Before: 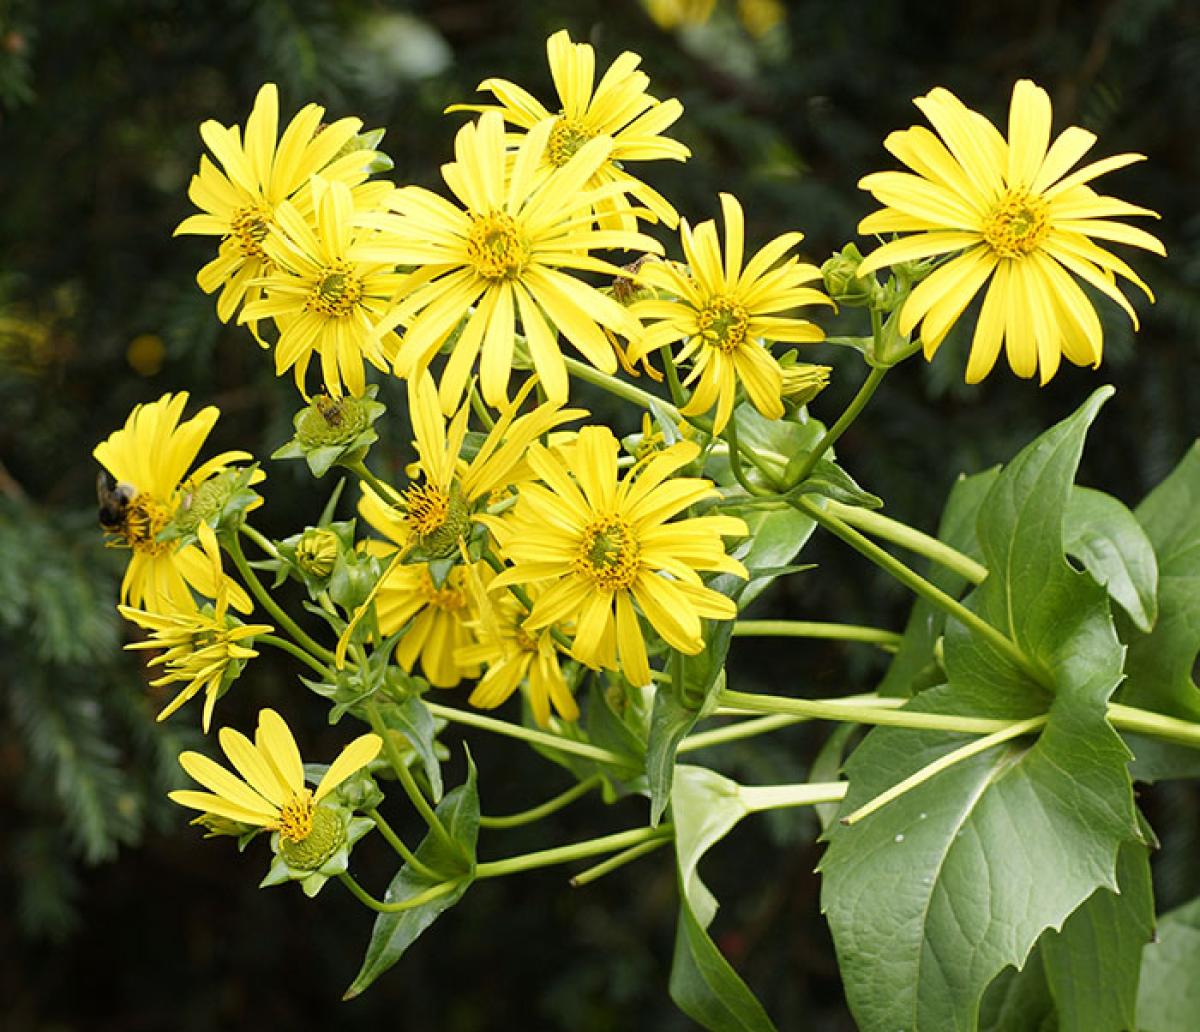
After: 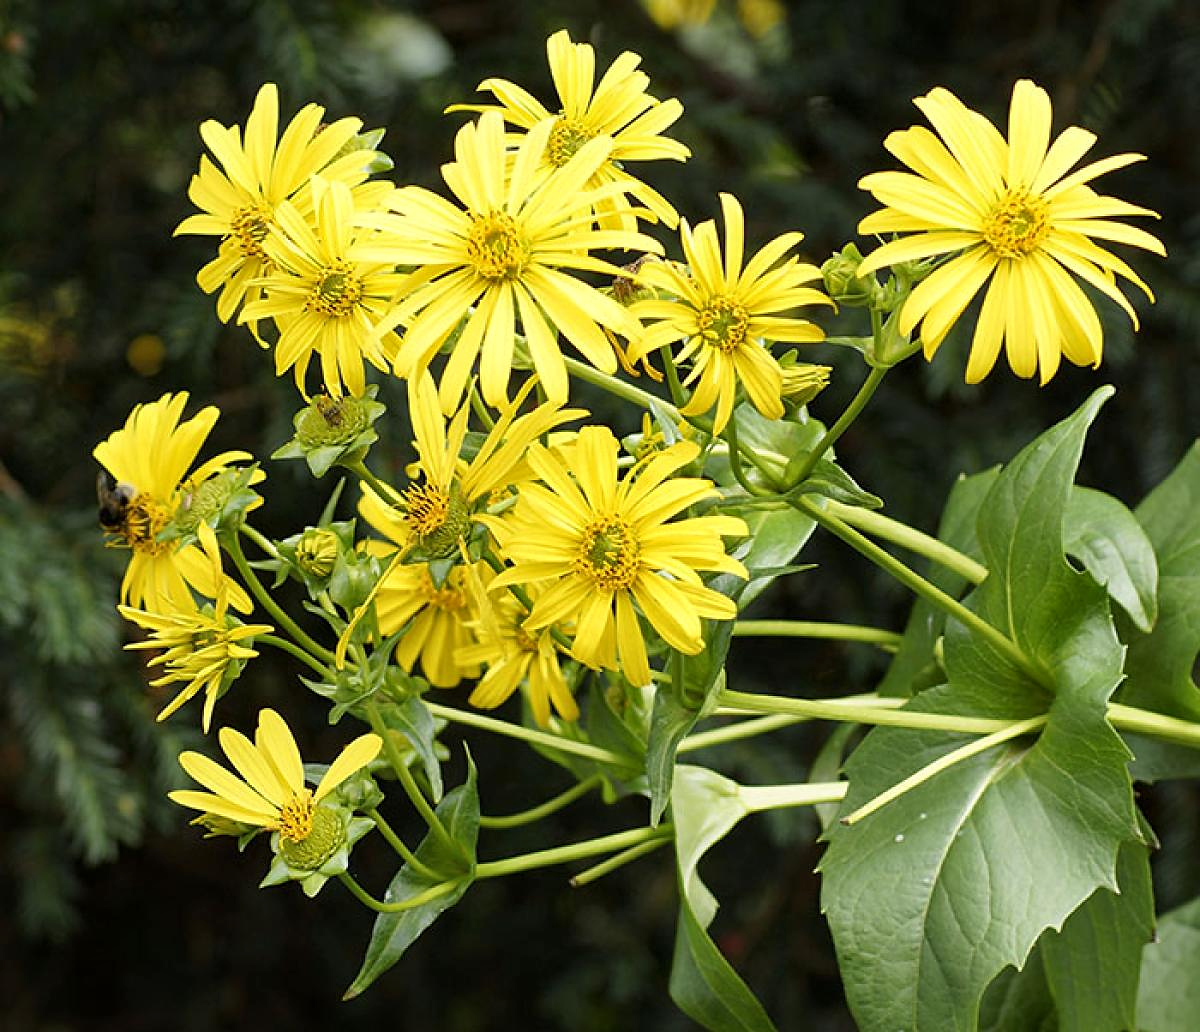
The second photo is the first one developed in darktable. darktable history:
sharpen: radius 1, threshold 1
local contrast: mode bilateral grid, contrast 20, coarseness 50, detail 120%, midtone range 0.2
